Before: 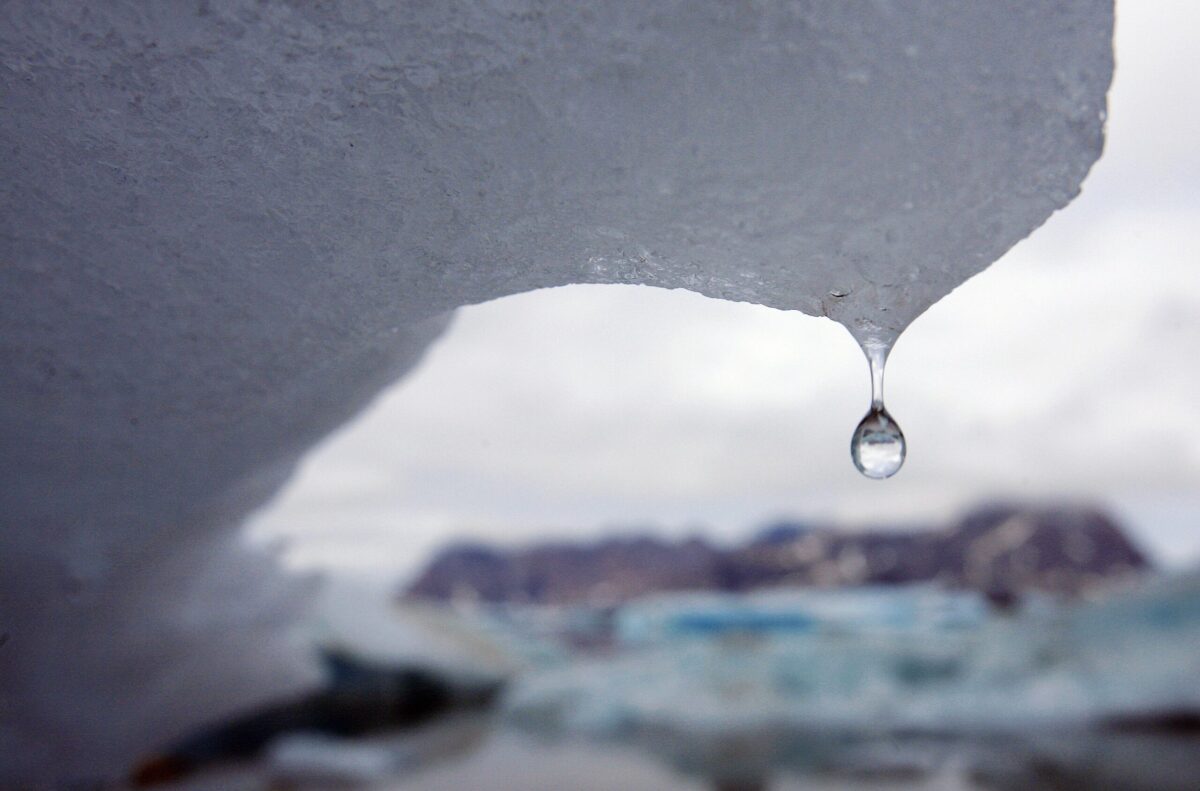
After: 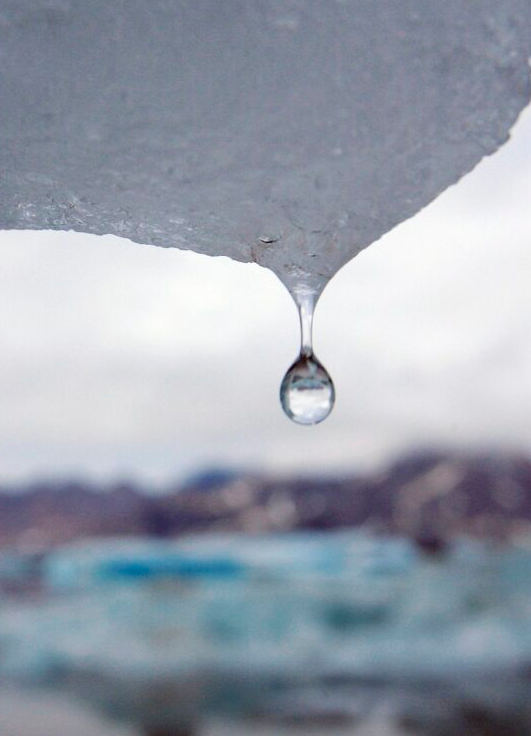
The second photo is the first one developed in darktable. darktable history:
crop: left 47.617%, top 6.855%, right 8.094%
